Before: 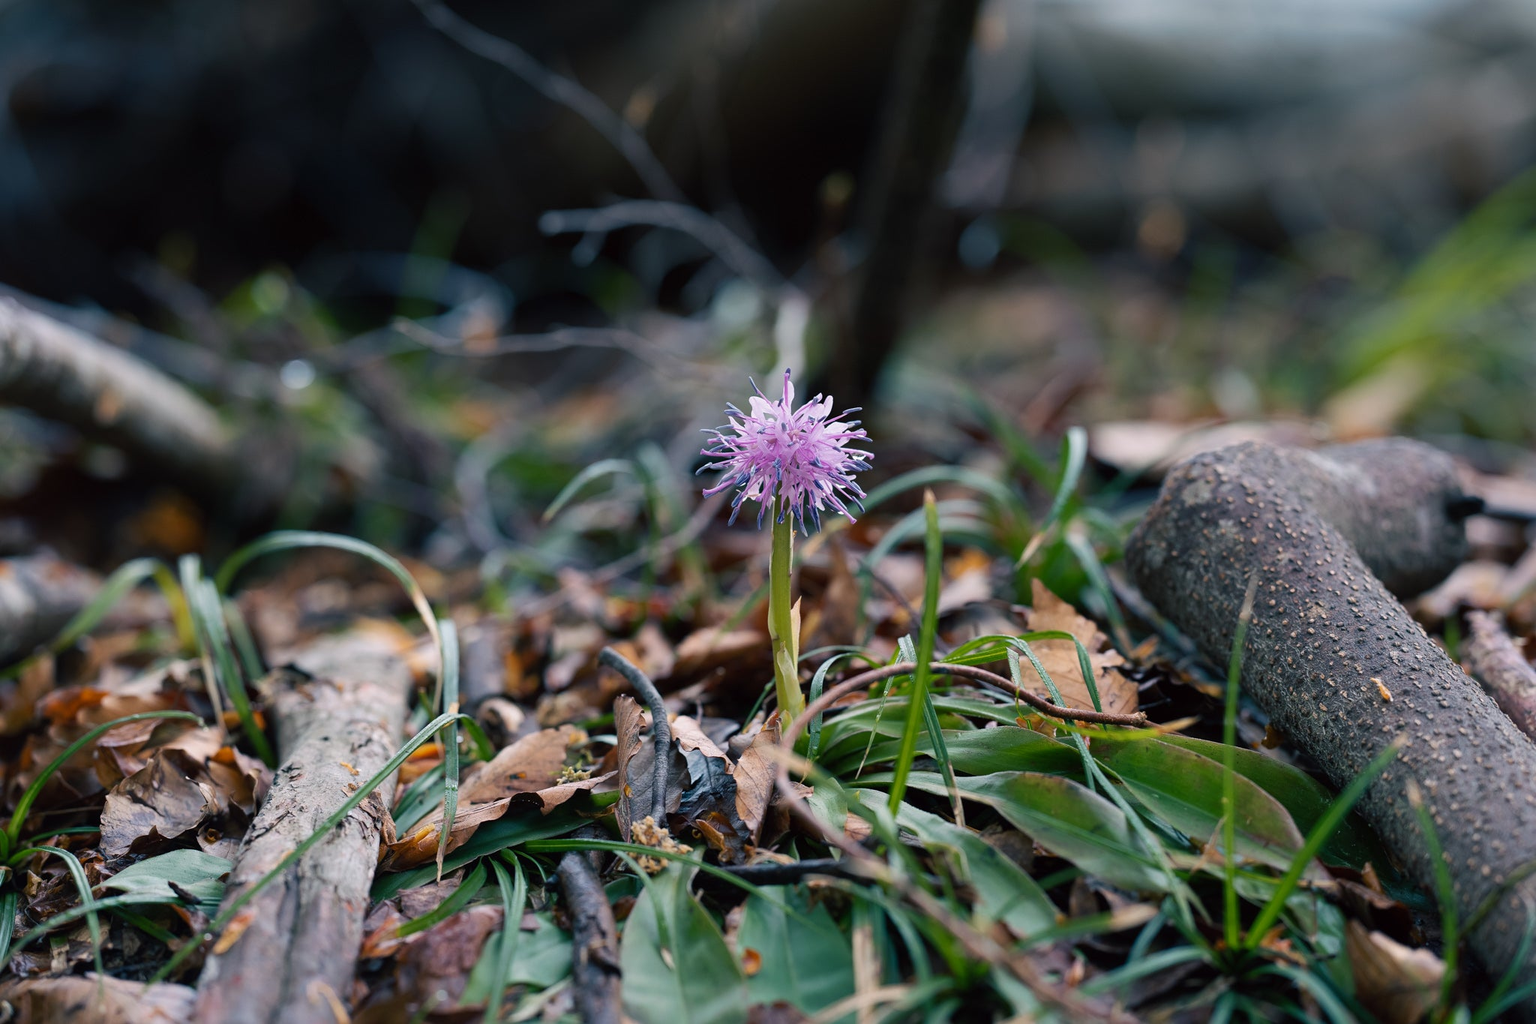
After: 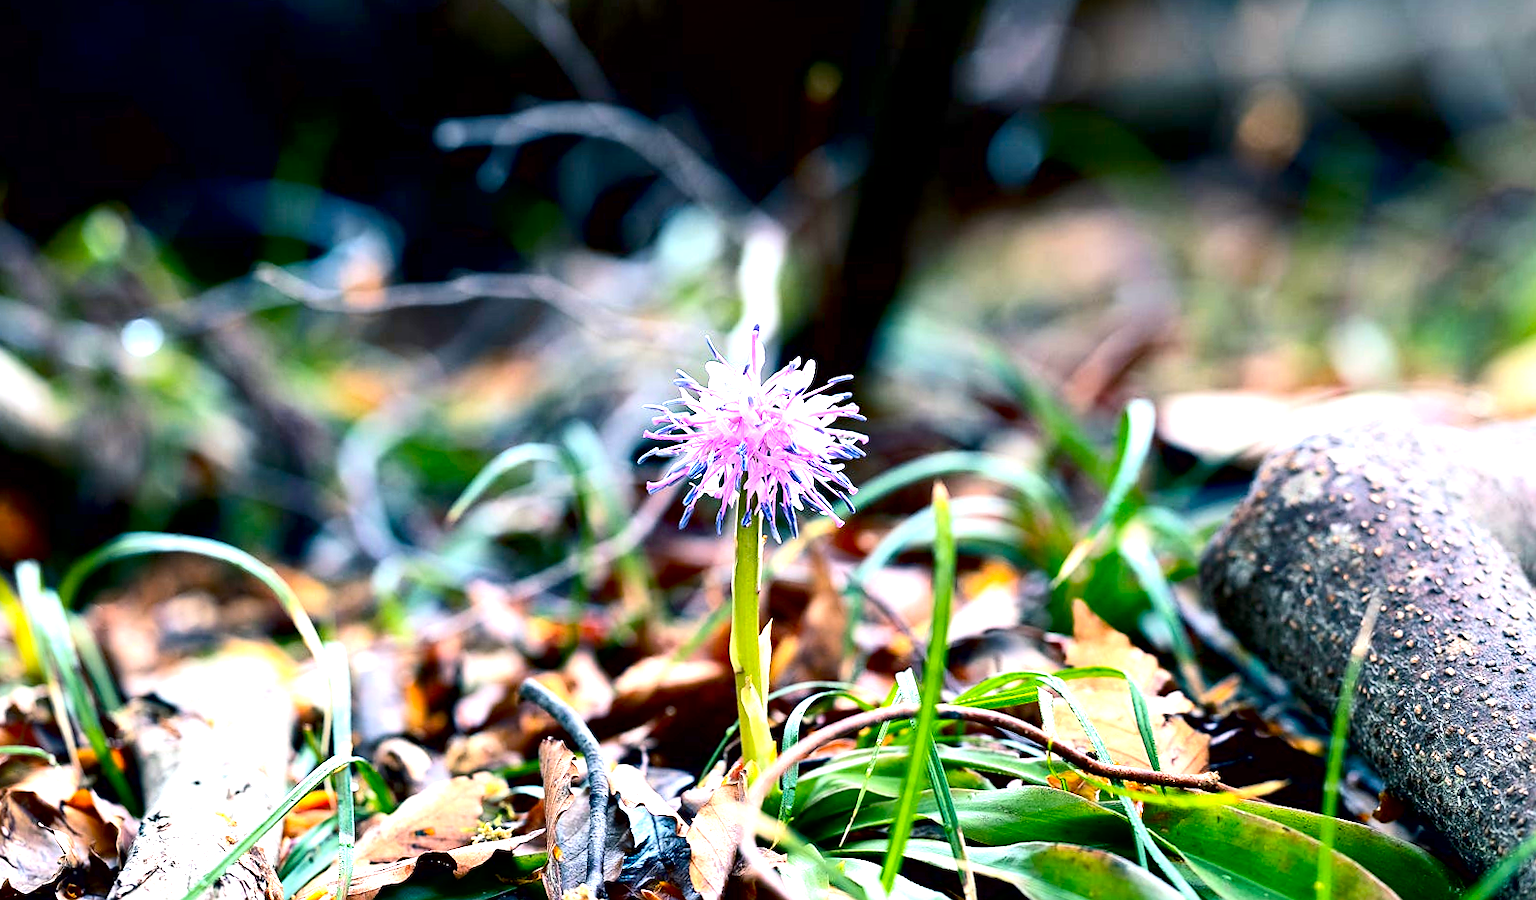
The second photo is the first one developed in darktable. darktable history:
exposure: black level correction 0.009, exposure 1.425 EV, compensate highlight preservation false
white balance: red 1, blue 1
crop: left 7.856%, top 11.836%, right 10.12%, bottom 15.387%
contrast brightness saturation: contrast 0.16, saturation 0.32
rotate and perspective: rotation 0.062°, lens shift (vertical) 0.115, lens shift (horizontal) -0.133, crop left 0.047, crop right 0.94, crop top 0.061, crop bottom 0.94
sharpen: radius 1, threshold 1
tone equalizer: -8 EV -0.417 EV, -7 EV -0.389 EV, -6 EV -0.333 EV, -5 EV -0.222 EV, -3 EV 0.222 EV, -2 EV 0.333 EV, -1 EV 0.389 EV, +0 EV 0.417 EV, edges refinement/feathering 500, mask exposure compensation -1.57 EV, preserve details no
